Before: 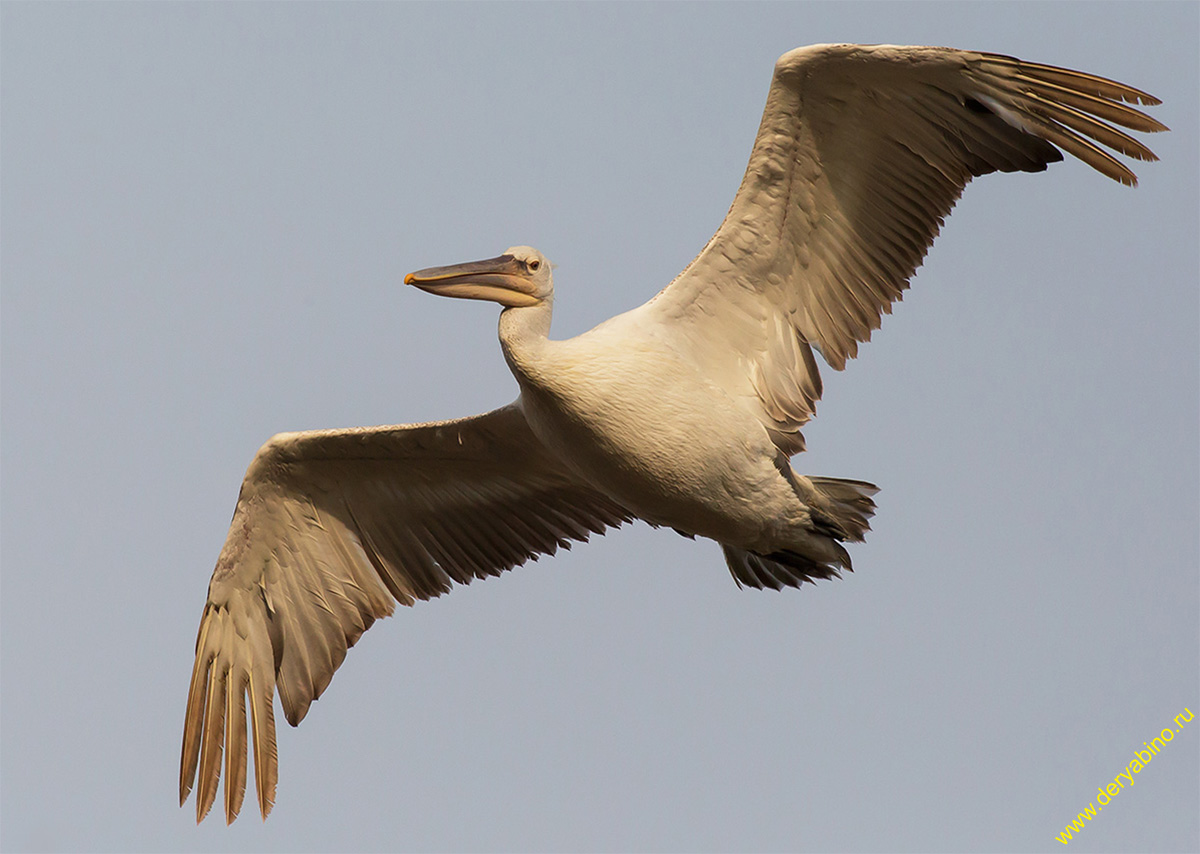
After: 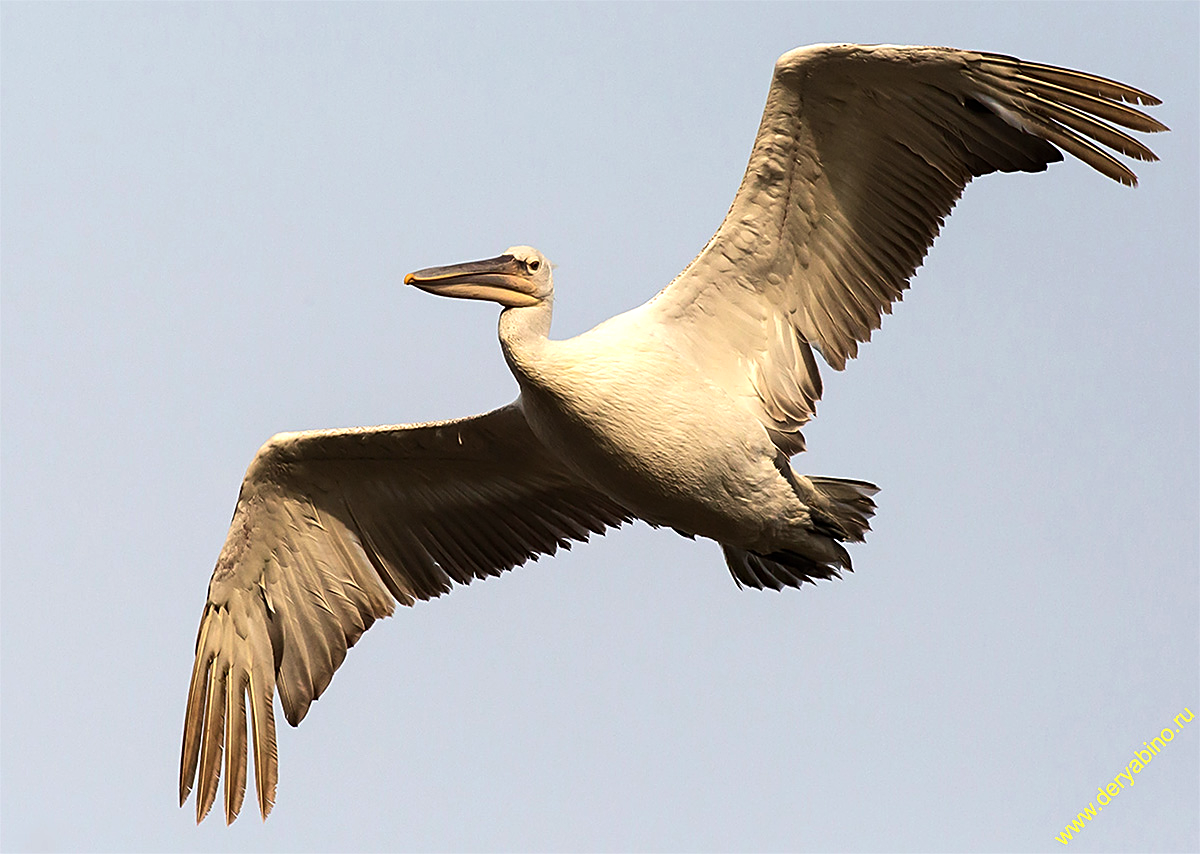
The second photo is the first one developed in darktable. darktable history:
tone equalizer: -8 EV -0.718 EV, -7 EV -0.701 EV, -6 EV -0.602 EV, -5 EV -0.396 EV, -3 EV 0.398 EV, -2 EV 0.6 EV, -1 EV 0.675 EV, +0 EV 0.777 EV, edges refinement/feathering 500, mask exposure compensation -1.57 EV, preserve details no
sharpen: on, module defaults
